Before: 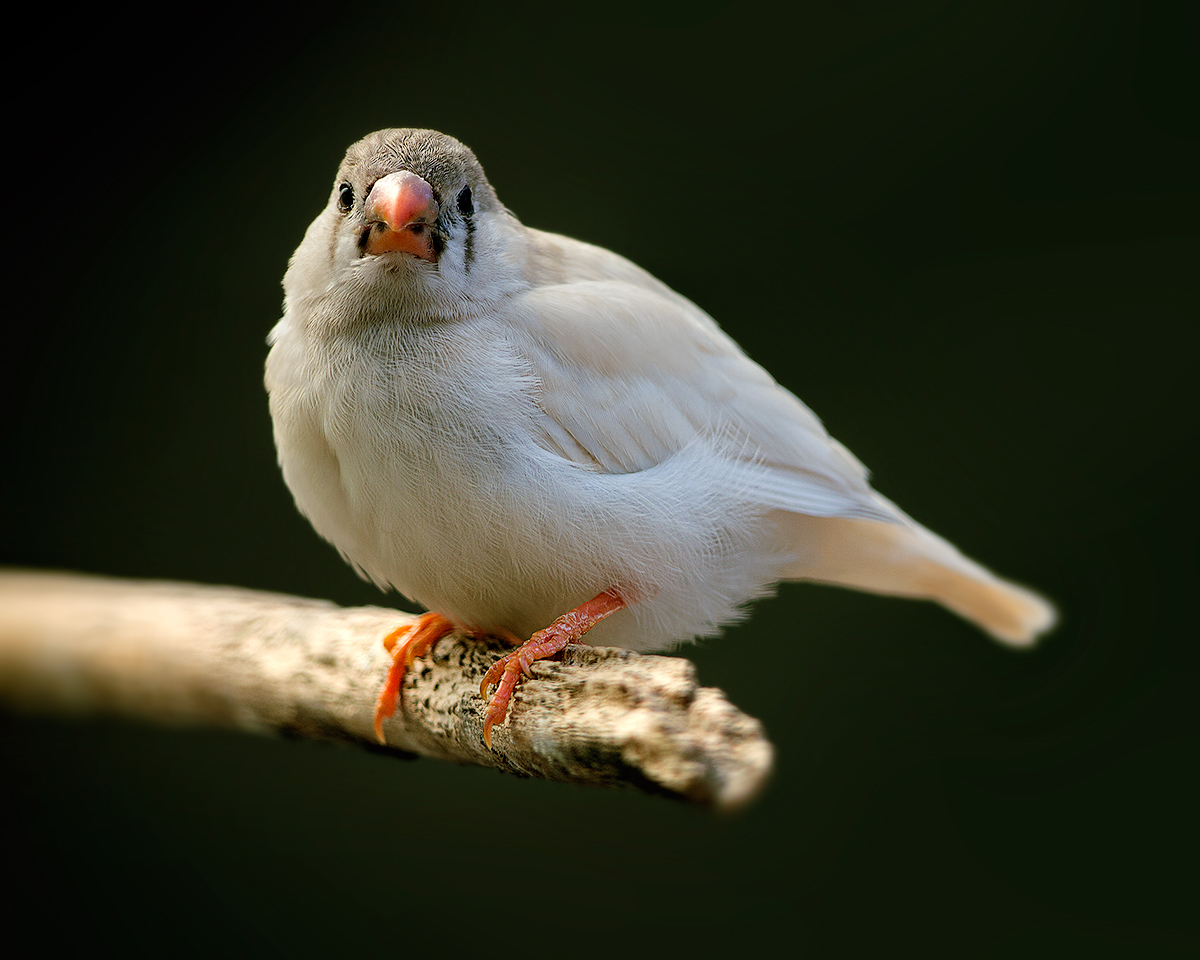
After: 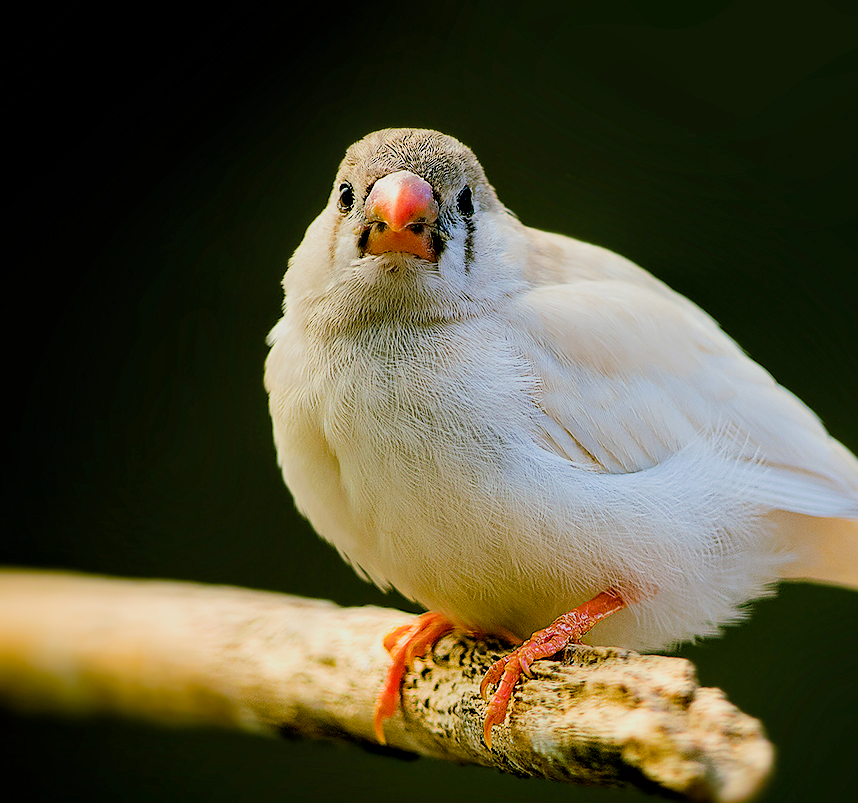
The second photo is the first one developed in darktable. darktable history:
crop: right 28.496%, bottom 16.254%
exposure: exposure 0.753 EV, compensate highlight preservation false
filmic rgb: black relative exposure -7.18 EV, white relative exposure 5.38 EV, hardness 3.02, contrast in shadows safe
sharpen: radius 1.48, amount 0.406, threshold 1.32
local contrast: mode bilateral grid, contrast 20, coarseness 50, detail 119%, midtone range 0.2
color balance rgb: linear chroma grading › shadows -9.947%, linear chroma grading › global chroma 19.783%, perceptual saturation grading › global saturation 25.489%, global vibrance 9.433%
